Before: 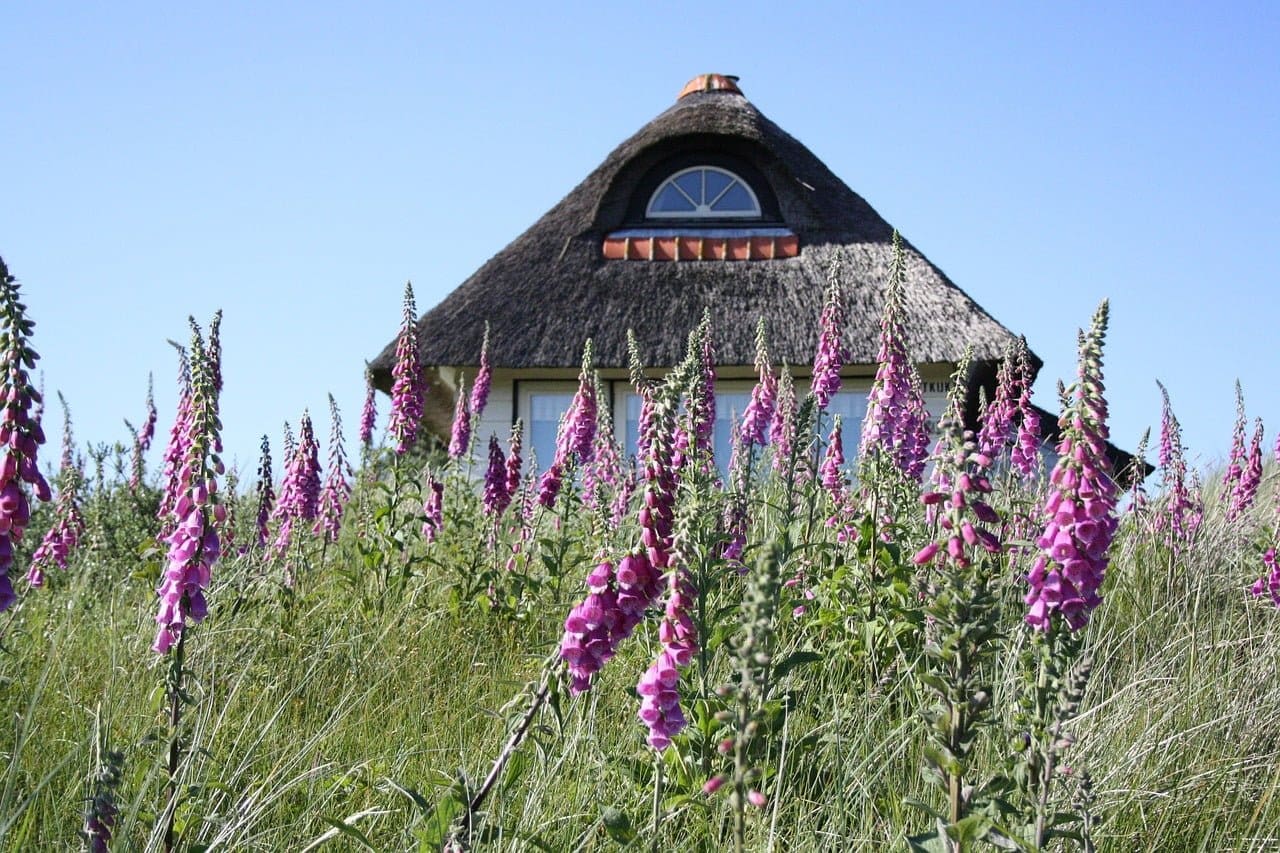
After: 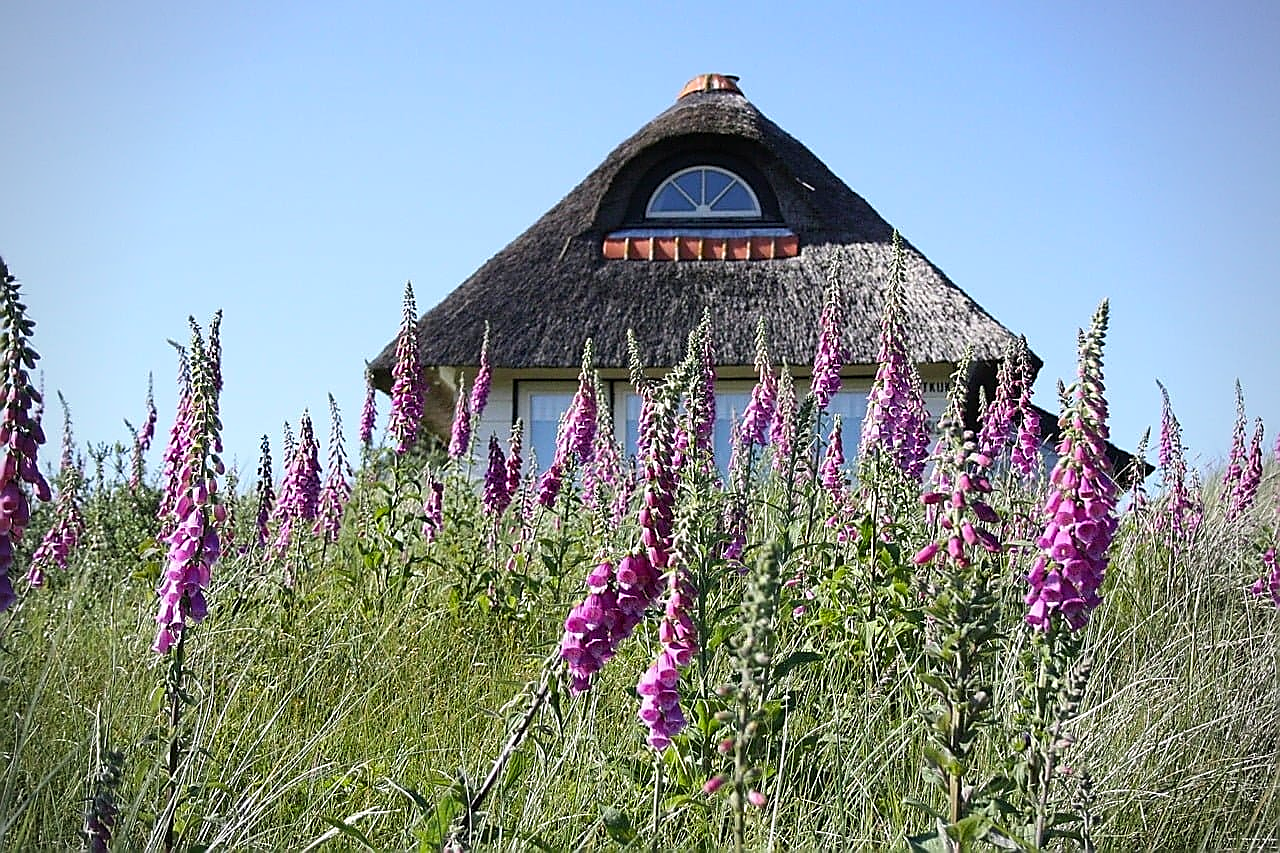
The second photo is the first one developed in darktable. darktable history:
vignetting: fall-off radius 60.92%
color balance rgb: perceptual saturation grading › global saturation 10%, global vibrance 10%
sharpen: radius 1.4, amount 1.25, threshold 0.7
